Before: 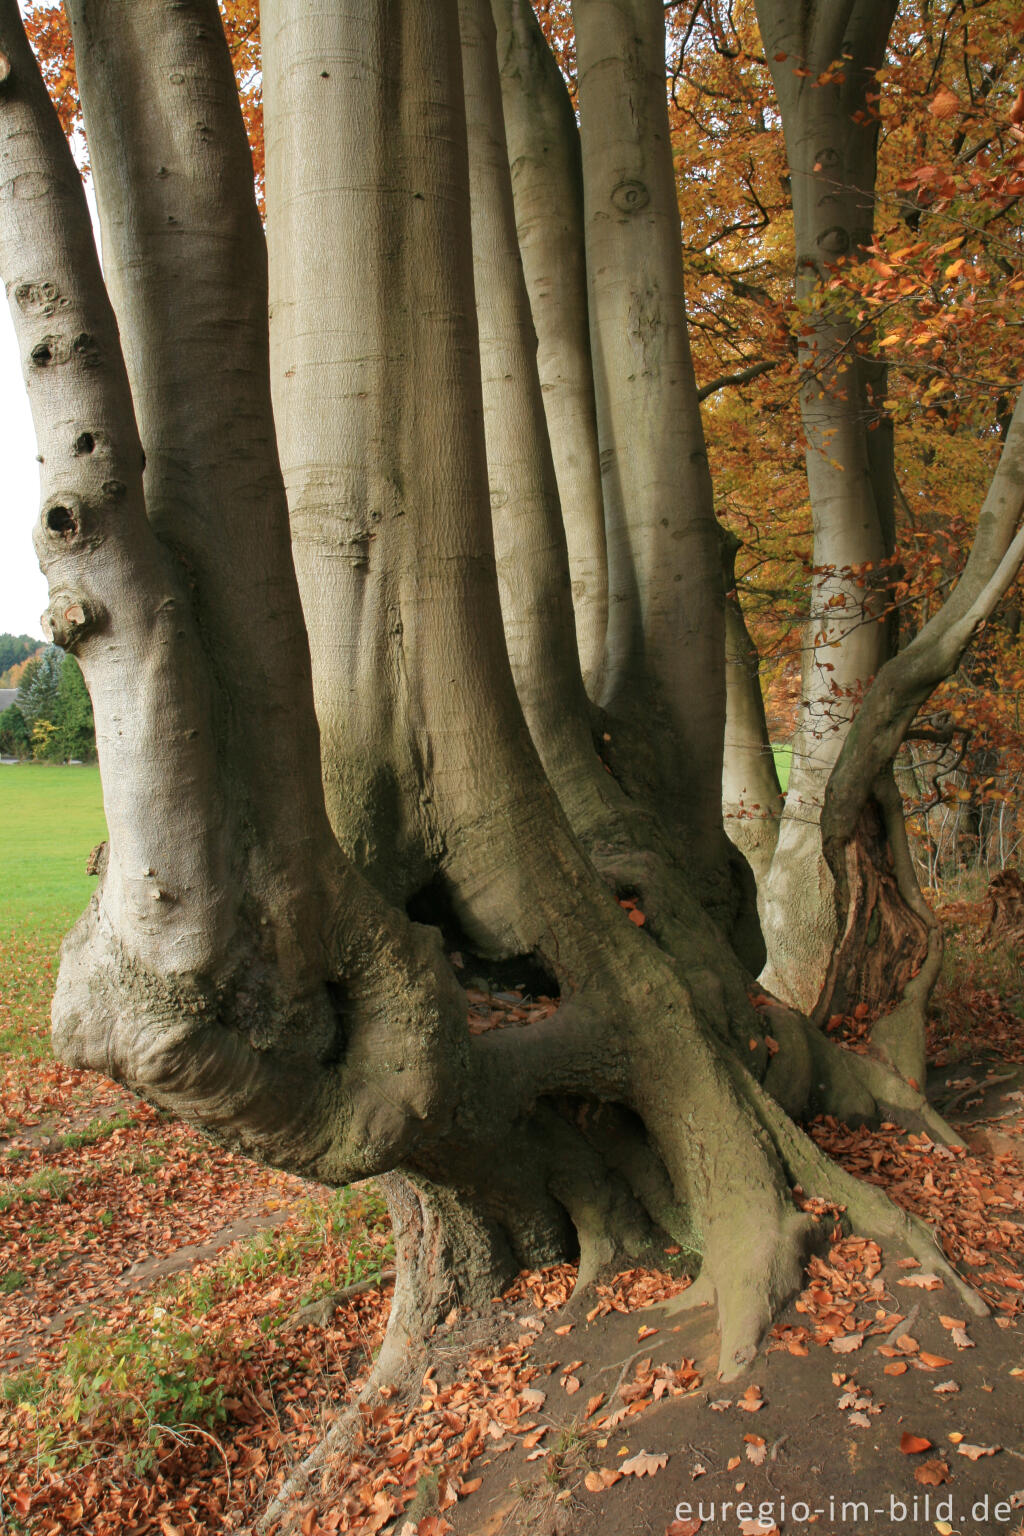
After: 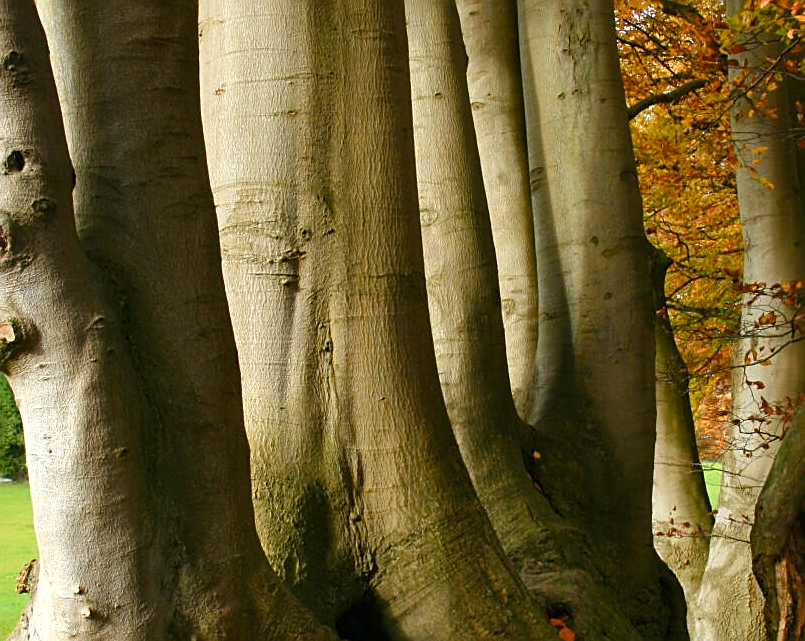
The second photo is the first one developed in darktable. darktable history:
sharpen: on, module defaults
color balance rgb: perceptual saturation grading › global saturation 20%, perceptual saturation grading › highlights -25.478%, perceptual saturation grading › shadows 24.632%, global vibrance 30.367%
crop: left 6.863%, top 18.421%, right 14.494%, bottom 39.79%
tone equalizer: -8 EV -0.387 EV, -7 EV -0.427 EV, -6 EV -0.345 EV, -5 EV -0.19 EV, -3 EV 0.215 EV, -2 EV 0.306 EV, -1 EV 0.379 EV, +0 EV 0.389 EV, edges refinement/feathering 500, mask exposure compensation -1.57 EV, preserve details no
